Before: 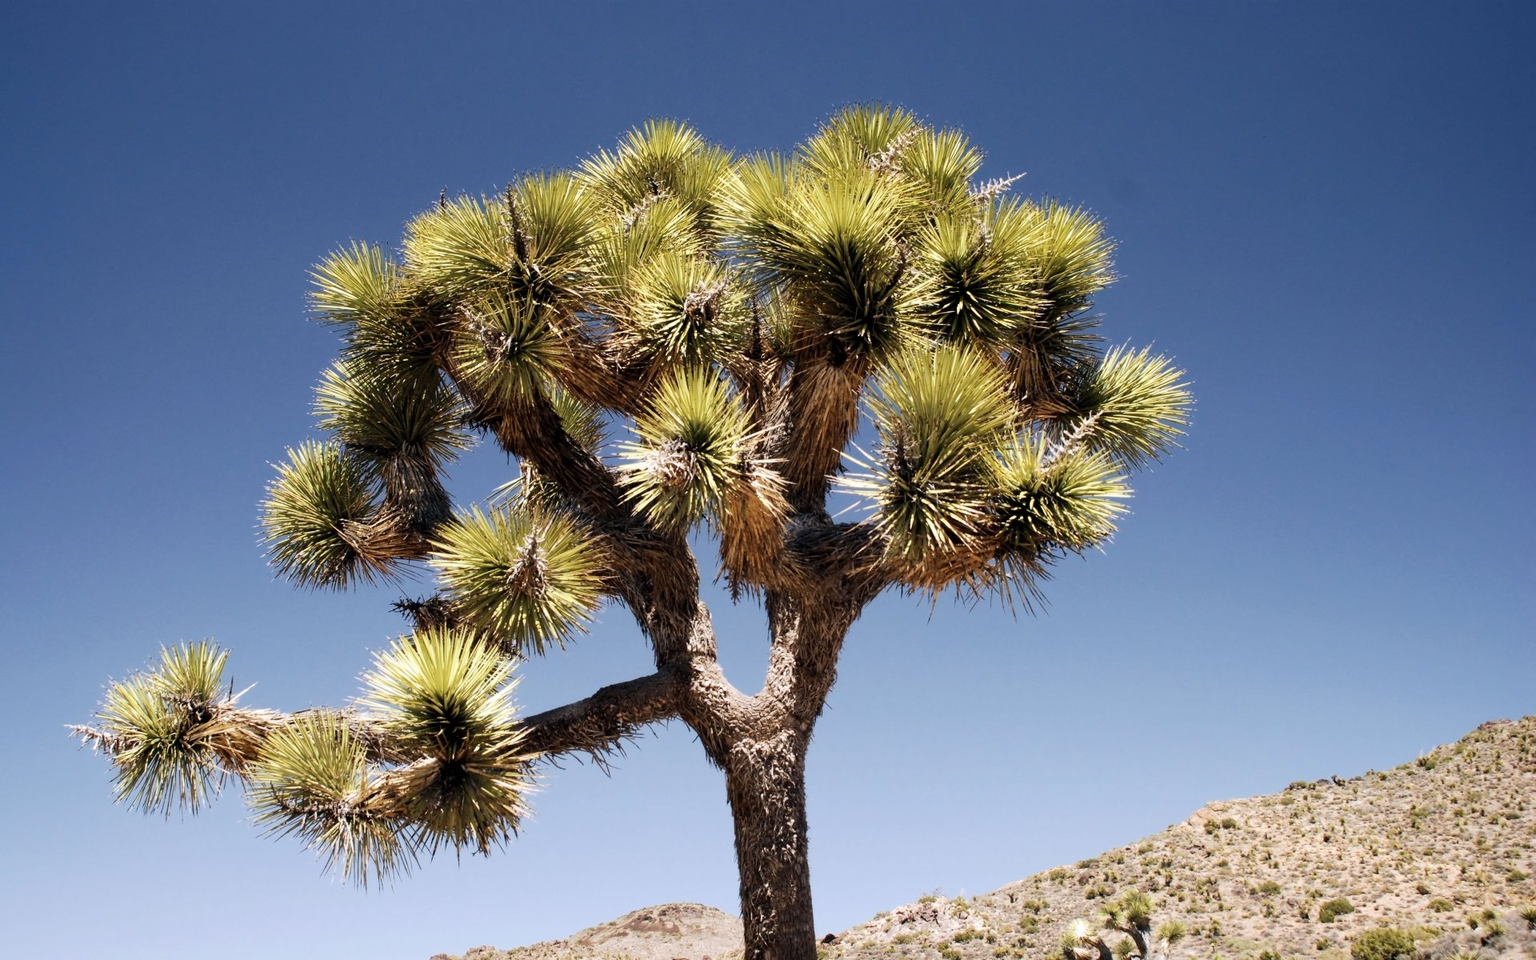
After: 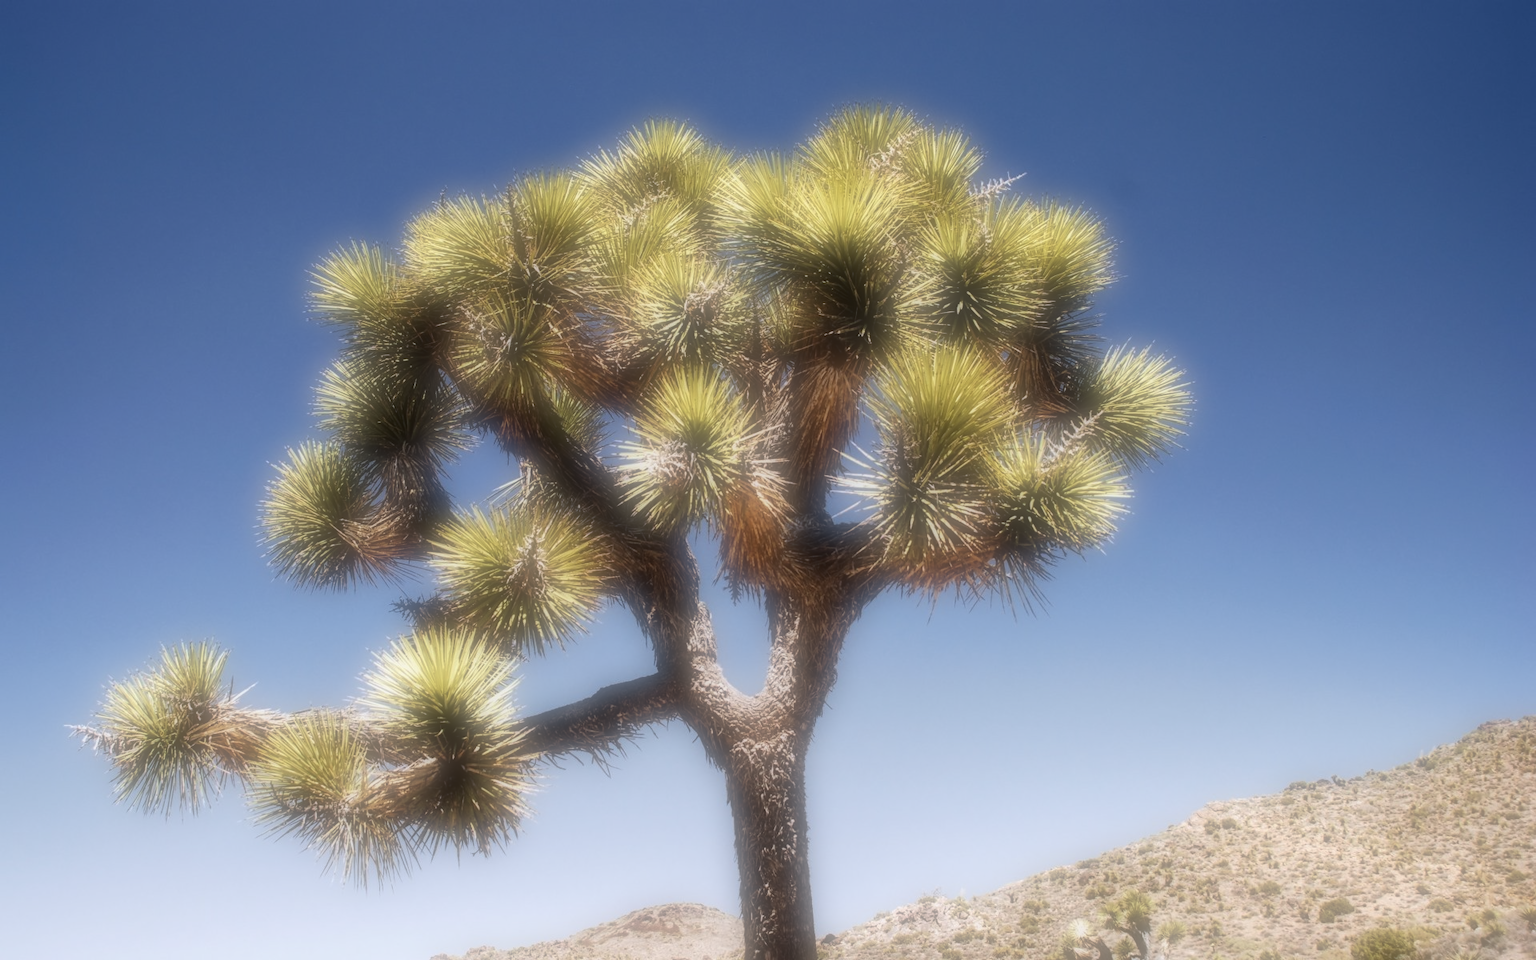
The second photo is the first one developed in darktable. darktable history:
soften: on, module defaults
local contrast: on, module defaults
